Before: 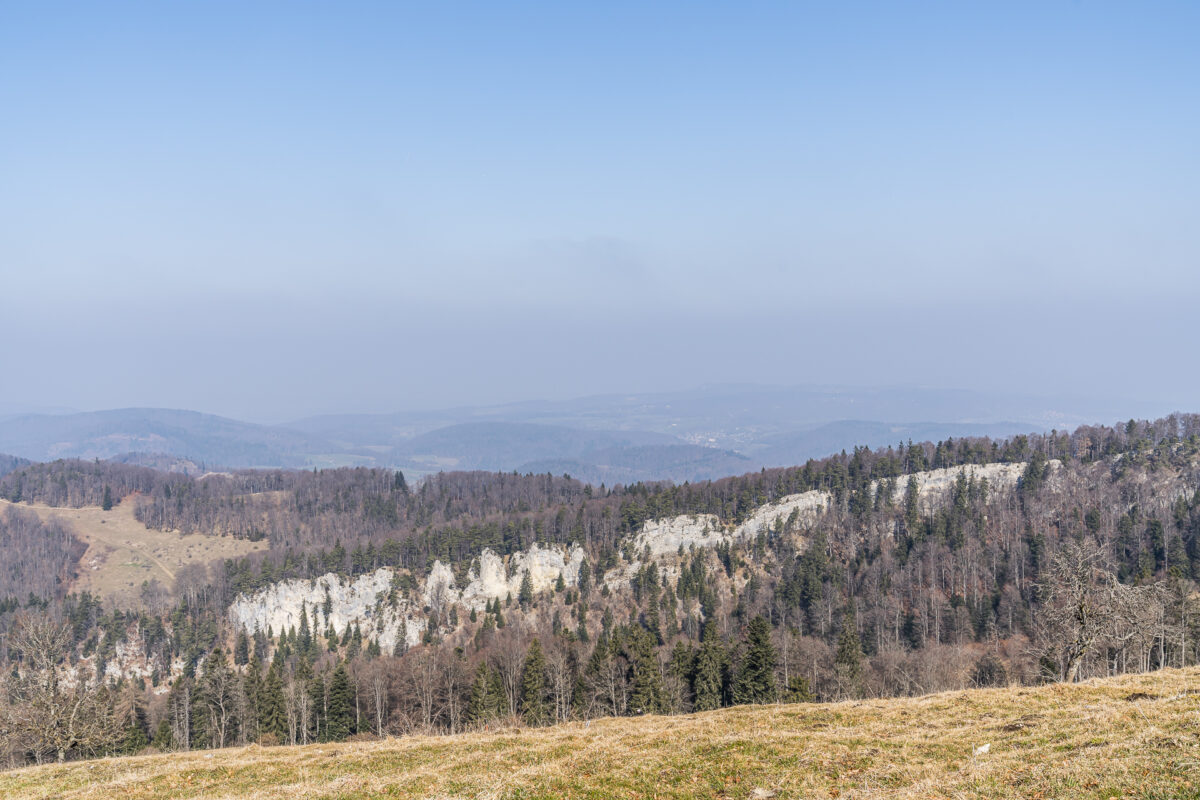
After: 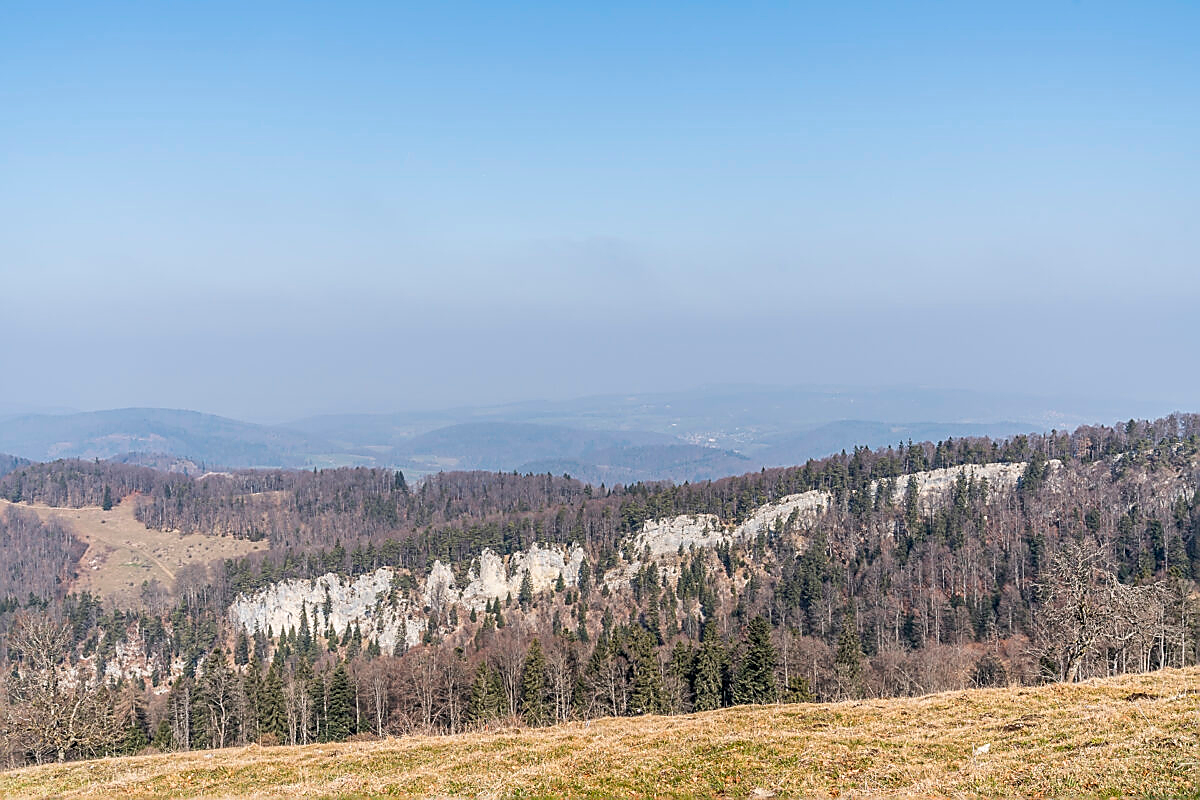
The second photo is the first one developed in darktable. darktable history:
sharpen: radius 1.388, amount 1.24, threshold 0.687
